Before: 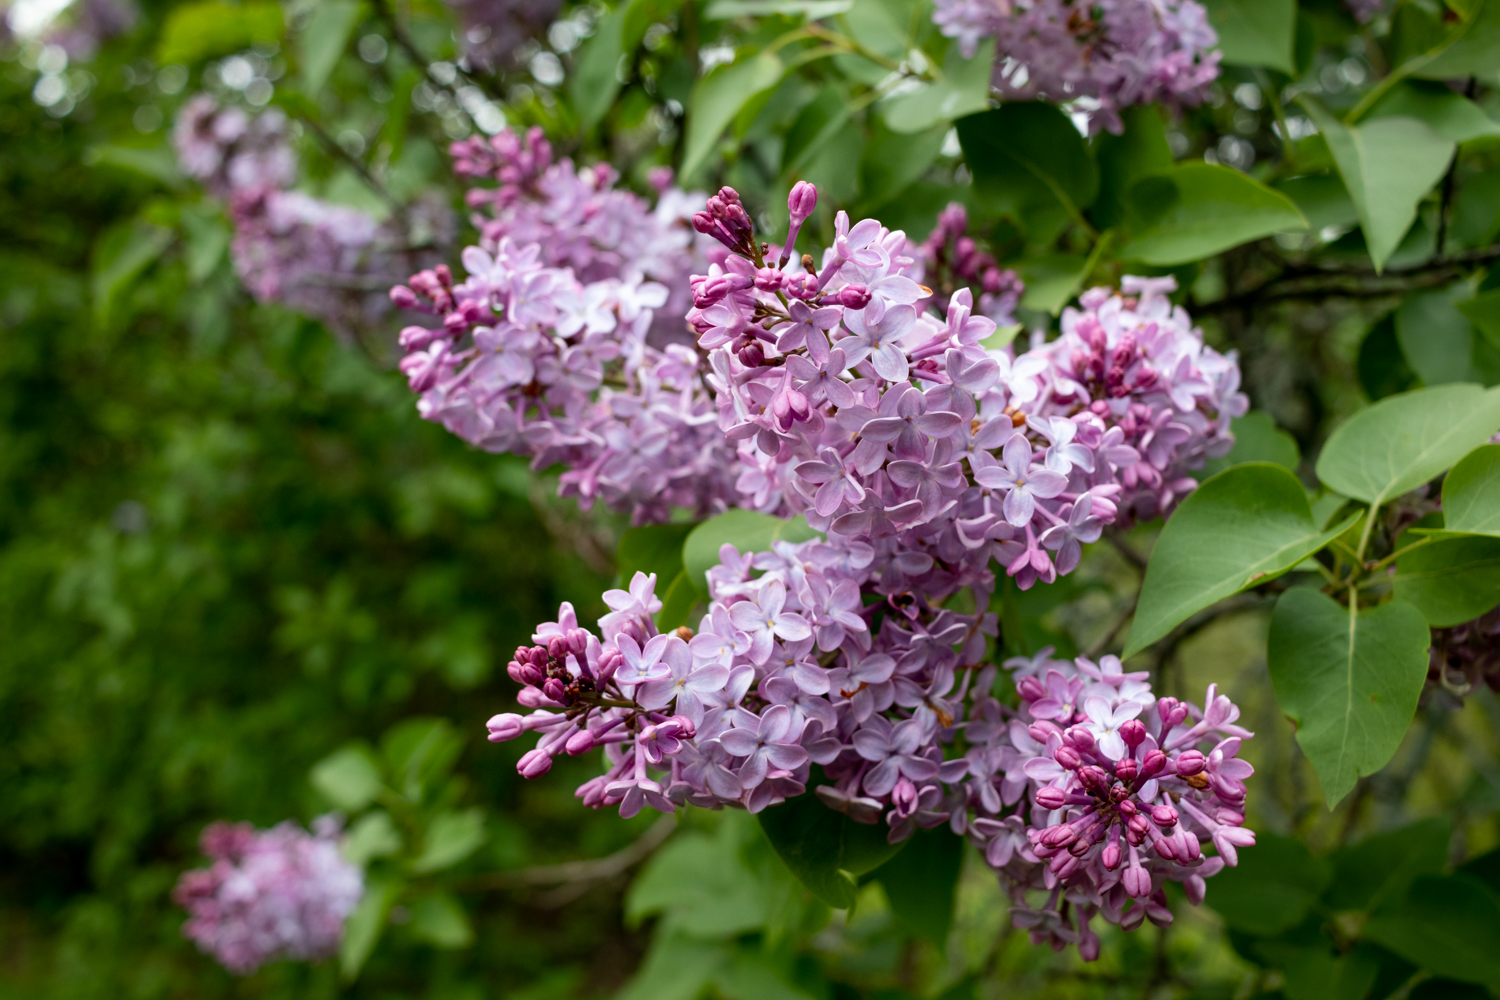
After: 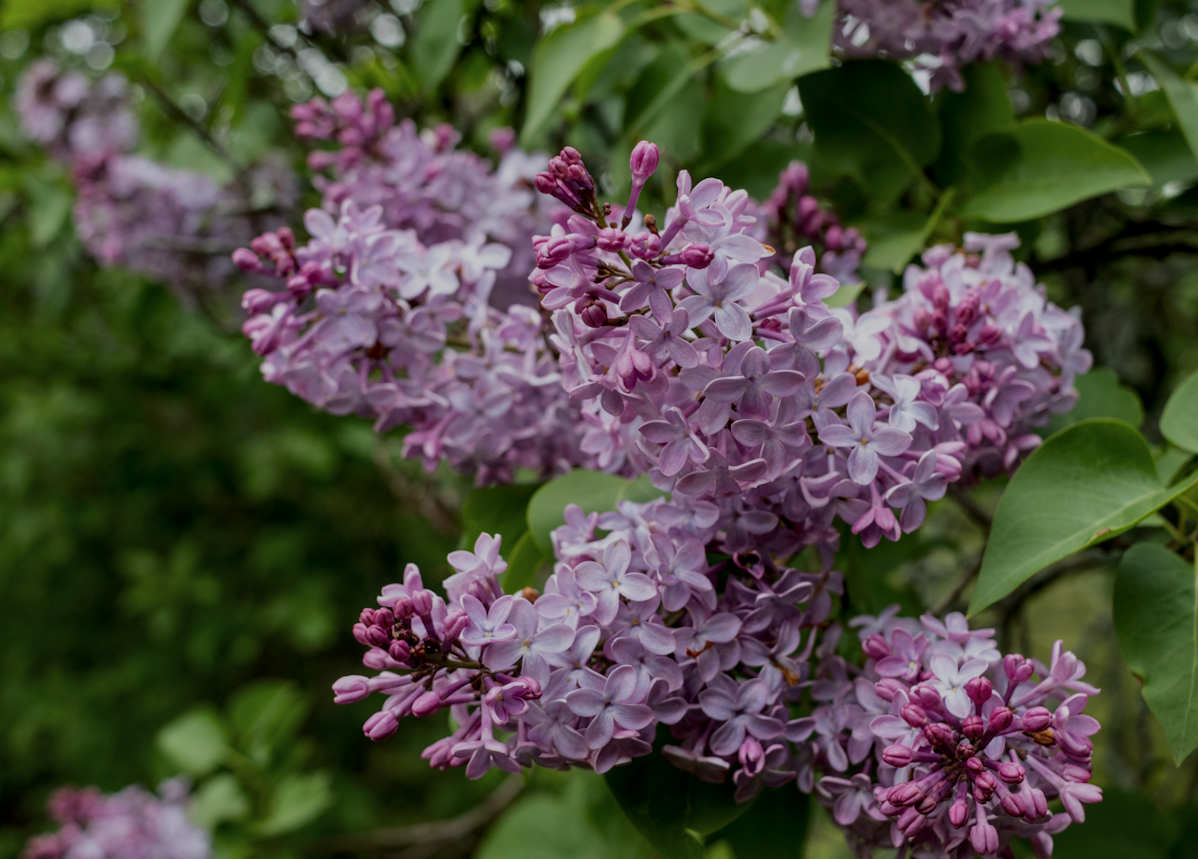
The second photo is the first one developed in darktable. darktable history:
exposure: black level correction -0.005, exposure 1.002 EV, compensate highlight preservation false
crop: left 9.929%, top 3.475%, right 9.188%, bottom 9.529%
rotate and perspective: rotation -0.45°, automatic cropping original format, crop left 0.008, crop right 0.992, crop top 0.012, crop bottom 0.988
tone equalizer: -8 EV -2 EV, -7 EV -2 EV, -6 EV -2 EV, -5 EV -2 EV, -4 EV -2 EV, -3 EV -2 EV, -2 EV -2 EV, -1 EV -1.63 EV, +0 EV -2 EV
local contrast: on, module defaults
